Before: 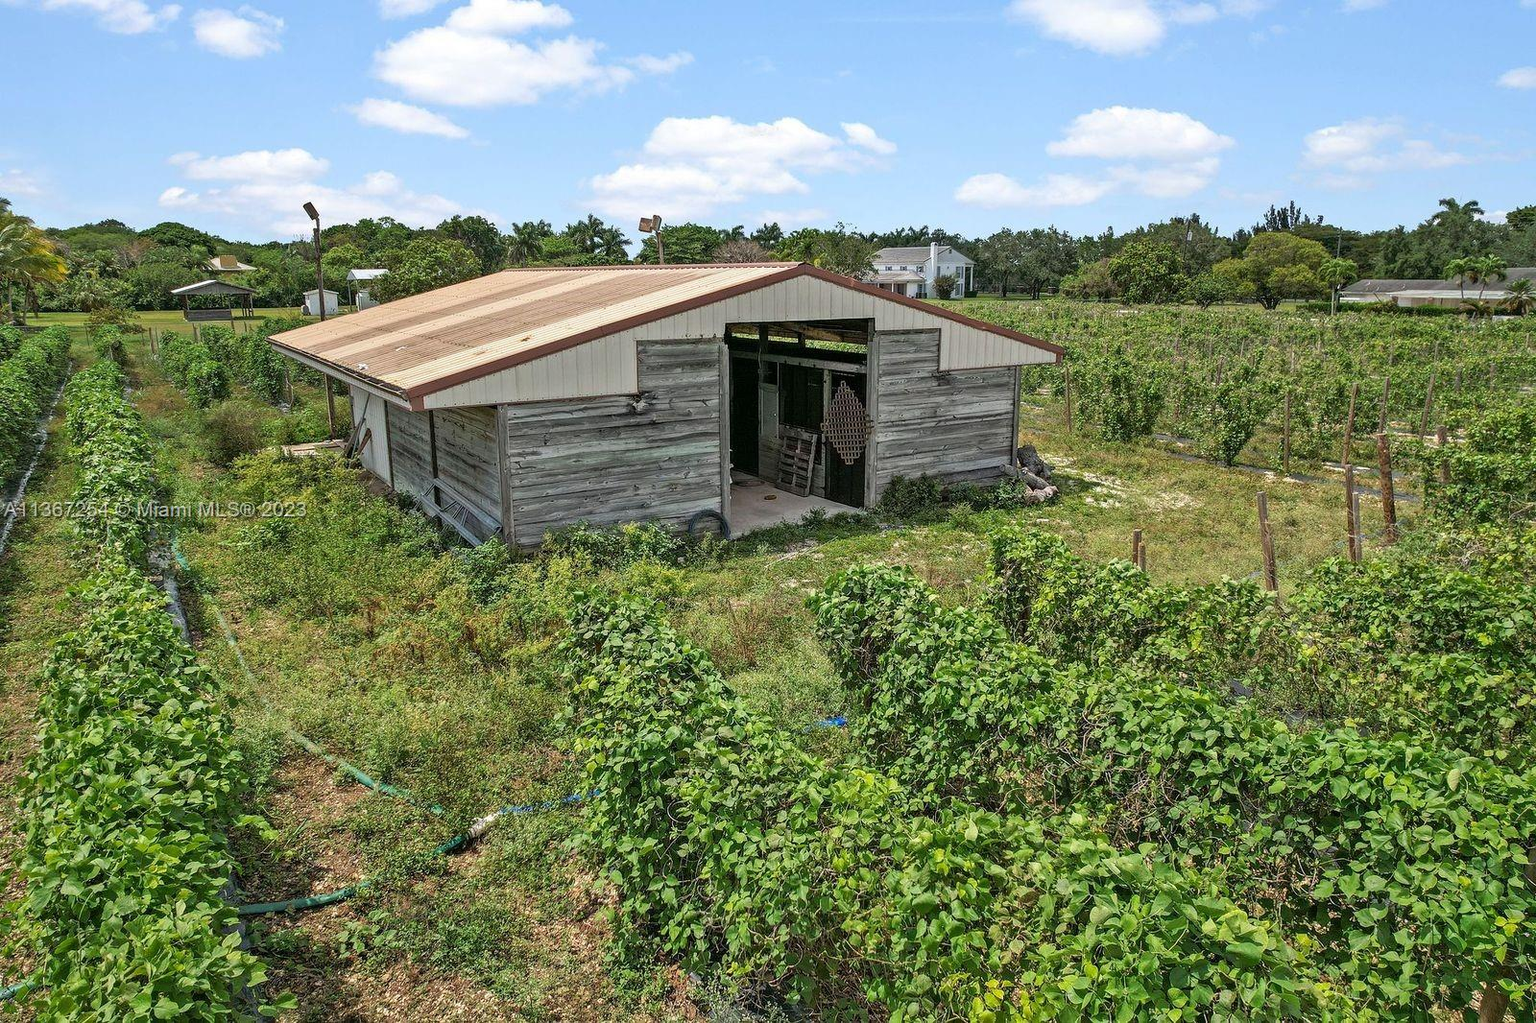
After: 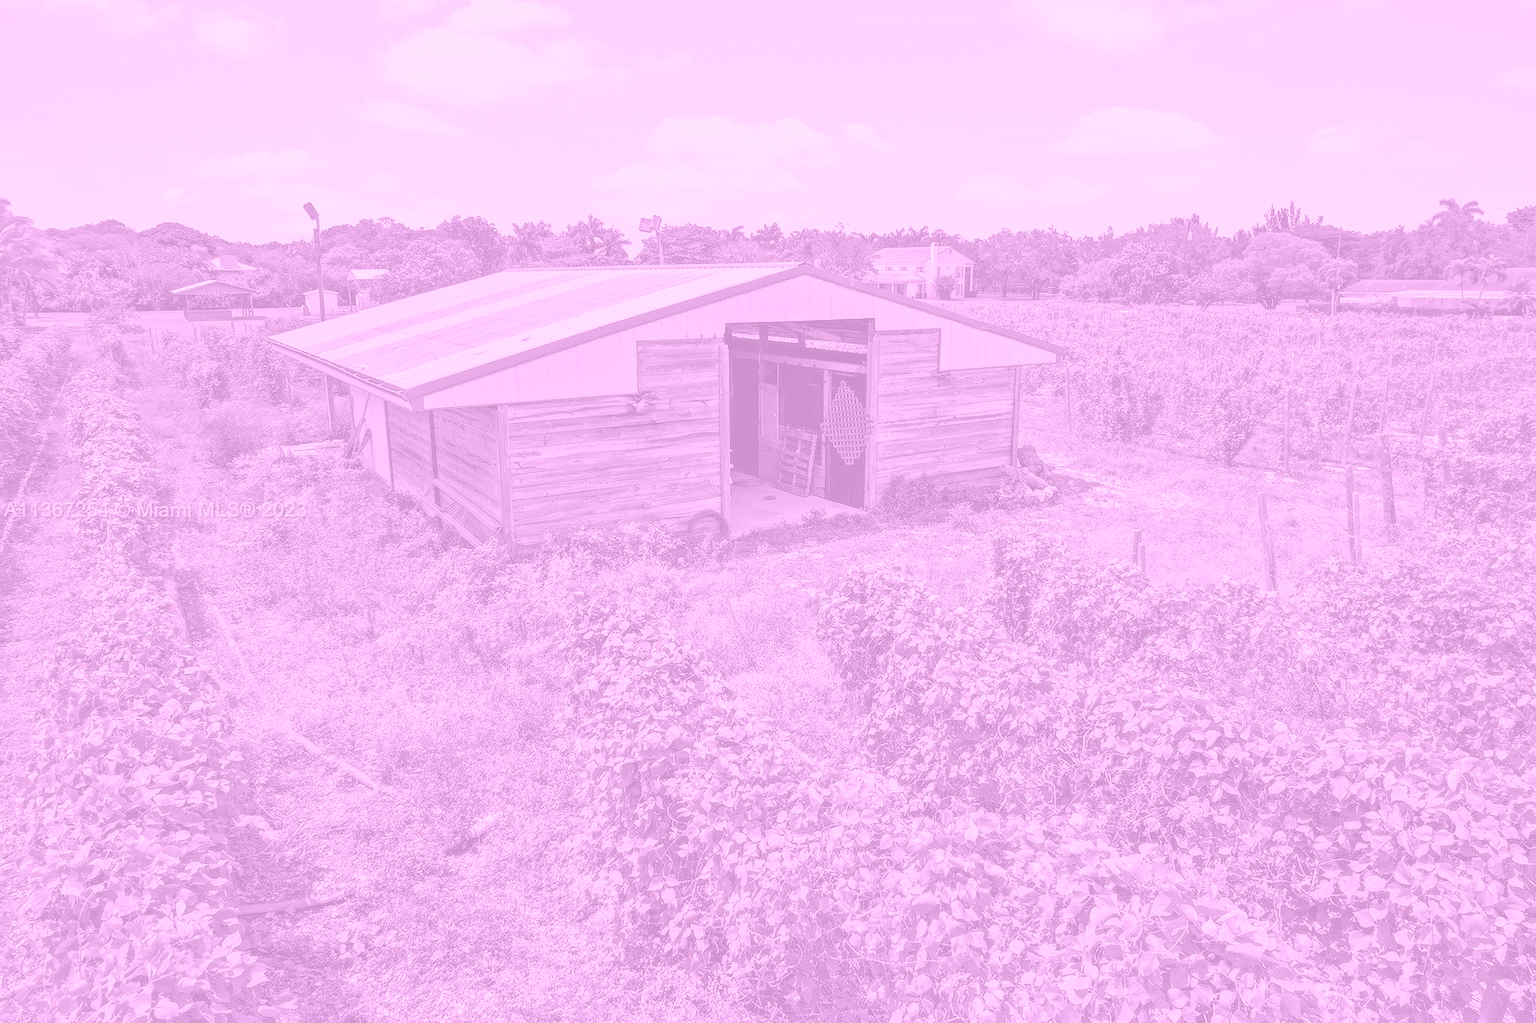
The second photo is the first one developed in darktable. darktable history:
tone equalizer: on, module defaults
colorize: hue 331.2°, saturation 69%, source mix 30.28%, lightness 69.02%, version 1
